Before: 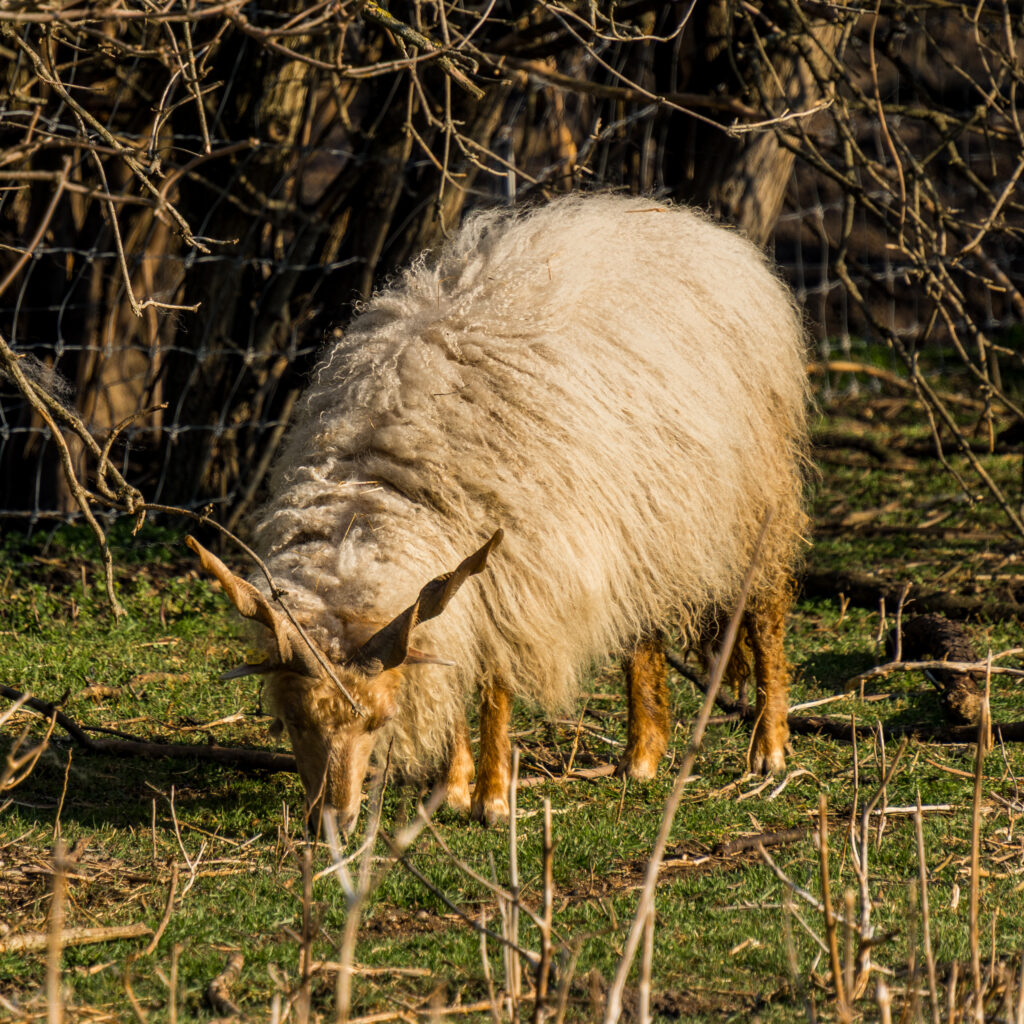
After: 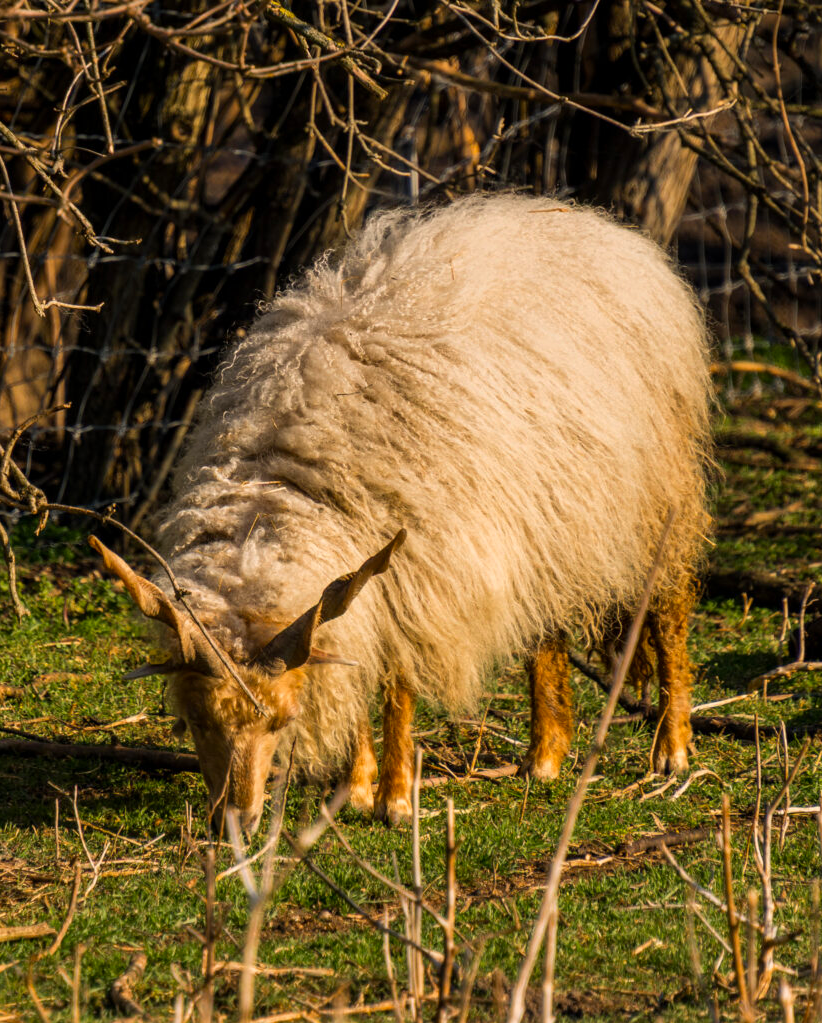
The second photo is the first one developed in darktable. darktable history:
crop and rotate: left 9.475%, right 10.237%
tone equalizer: mask exposure compensation -0.51 EV
color correction: highlights a* 3.43, highlights b* 1.92, saturation 1.2
